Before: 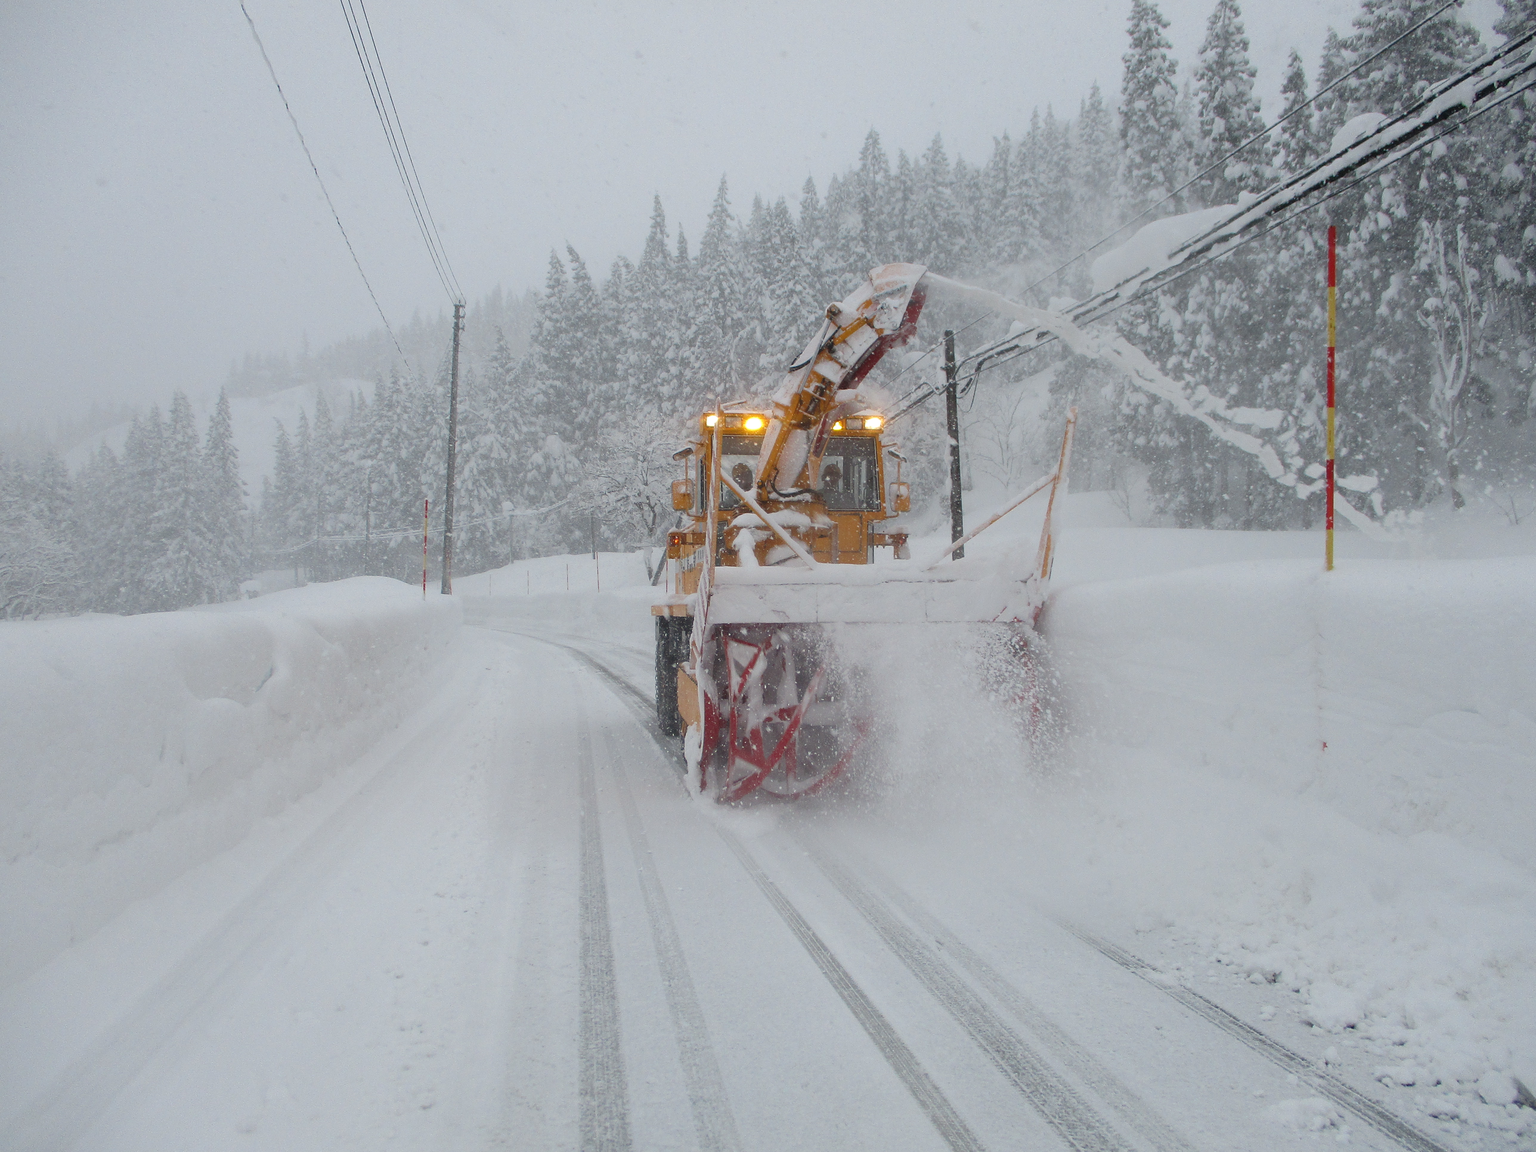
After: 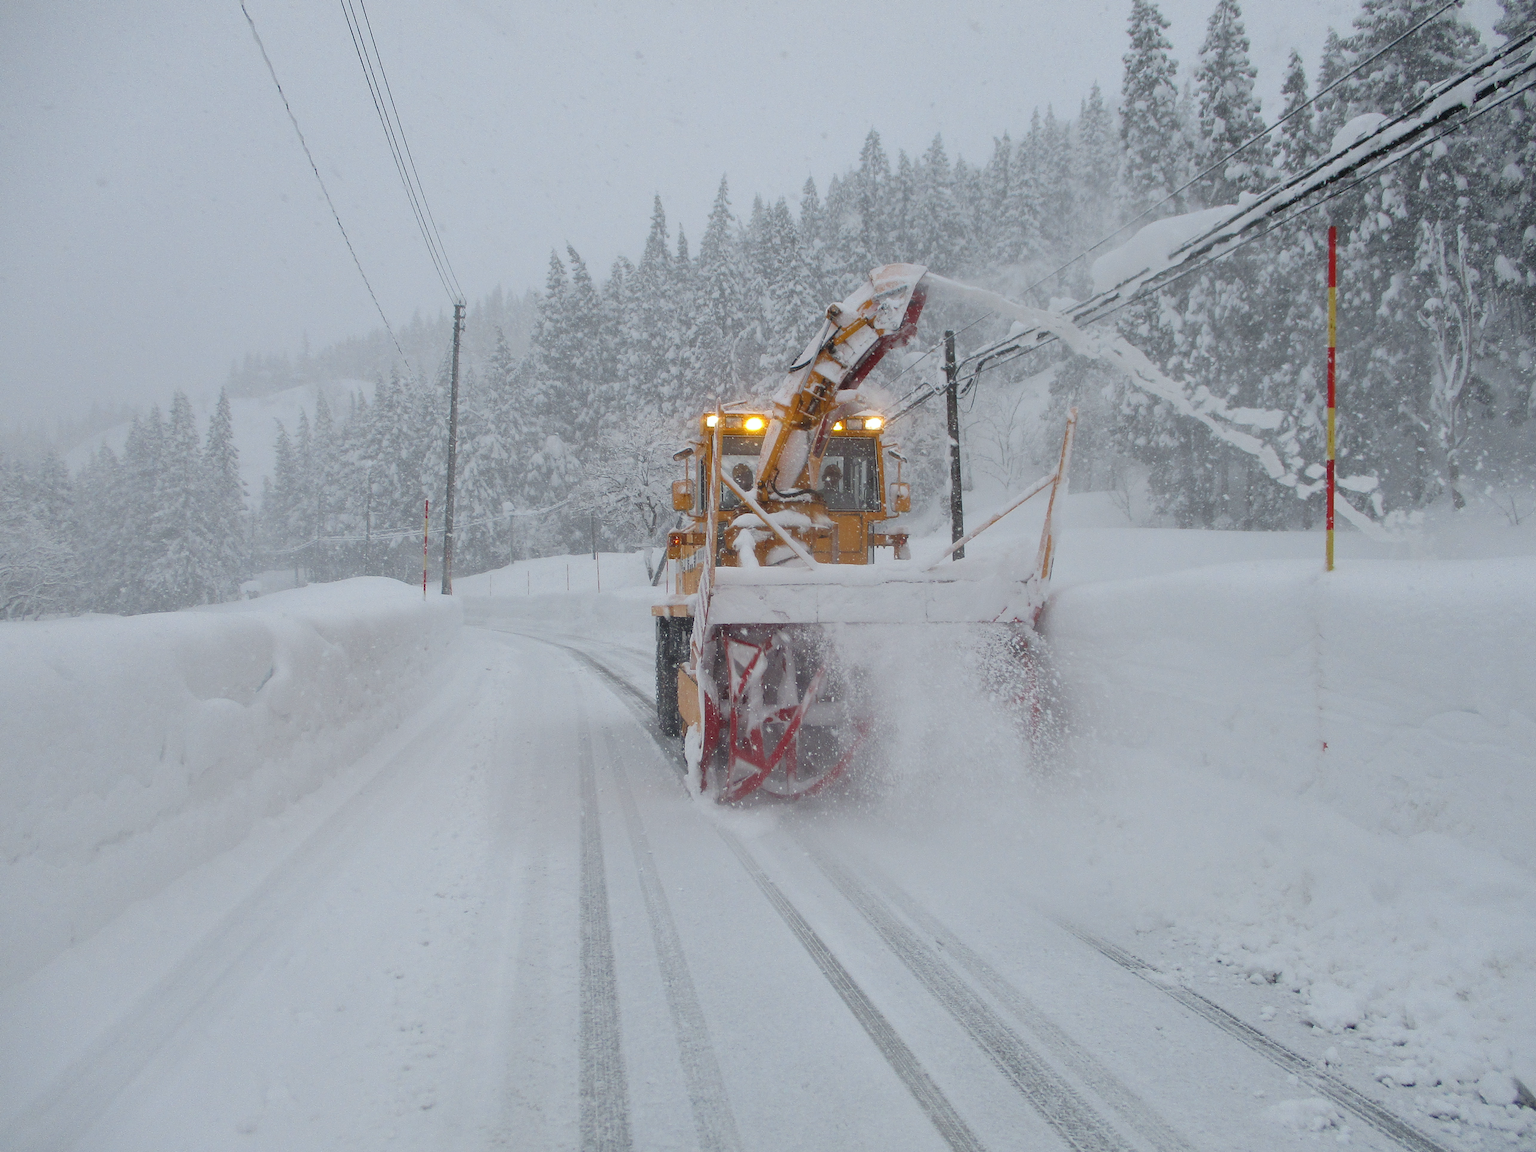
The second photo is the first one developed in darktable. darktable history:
shadows and highlights: radius 125.46, shadows 30.51, highlights -30.51, low approximation 0.01, soften with gaussian
white balance: red 0.988, blue 1.017
